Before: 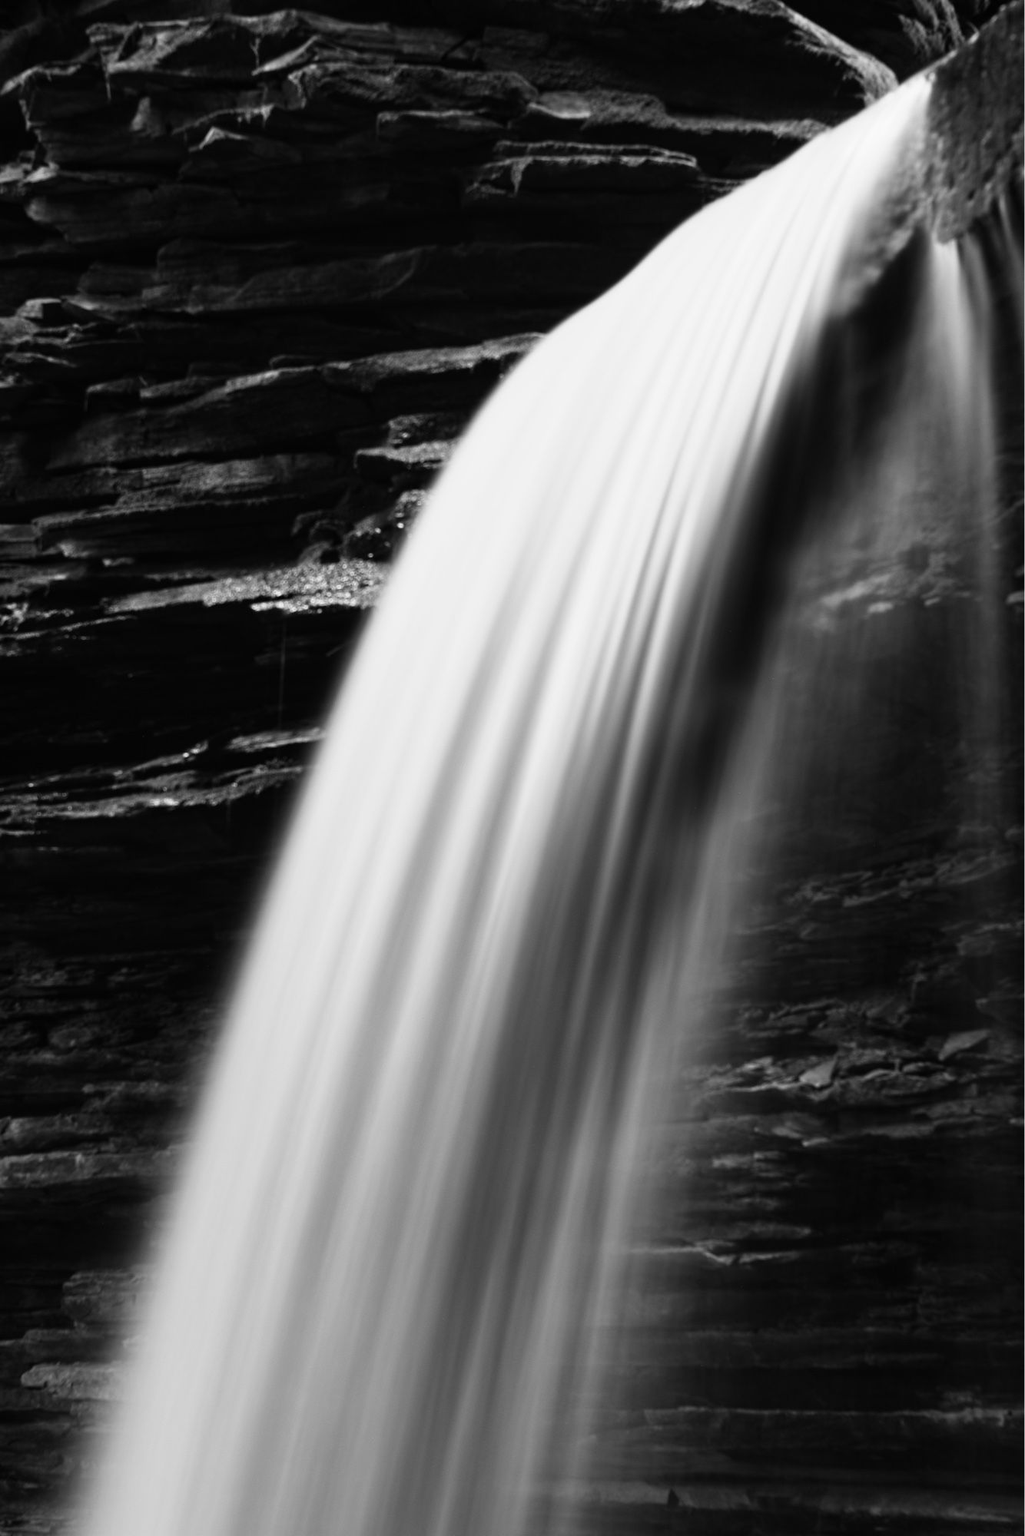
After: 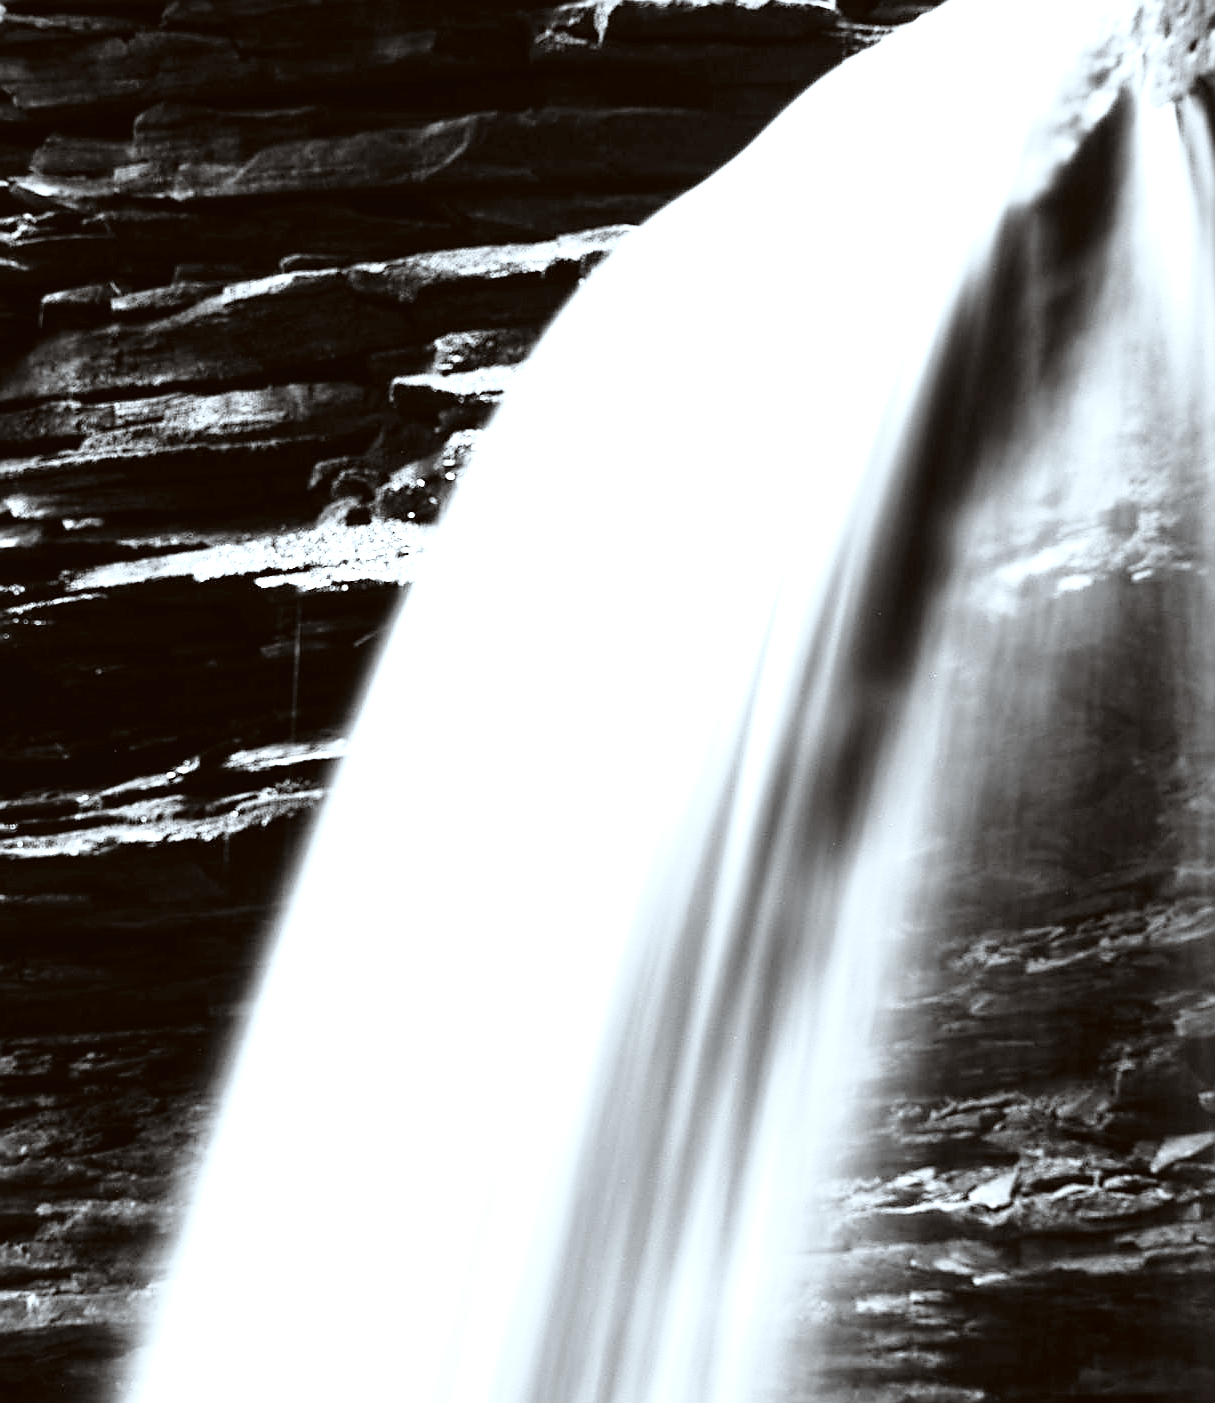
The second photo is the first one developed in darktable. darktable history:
crop: left 5.366%, top 10.441%, right 3.522%, bottom 19.401%
tone curve: curves: ch0 [(0, 0.016) (0.11, 0.039) (0.259, 0.235) (0.383, 0.437) (0.499, 0.597) (0.733, 0.867) (0.843, 0.948) (1, 1)], color space Lab, independent channels, preserve colors none
sharpen: radius 1.361, amount 1.25, threshold 0.672
exposure: exposure 2.213 EV, compensate highlight preservation false
color correction: highlights a* -3.42, highlights b* -6.38, shadows a* 3.21, shadows b* 5.45
